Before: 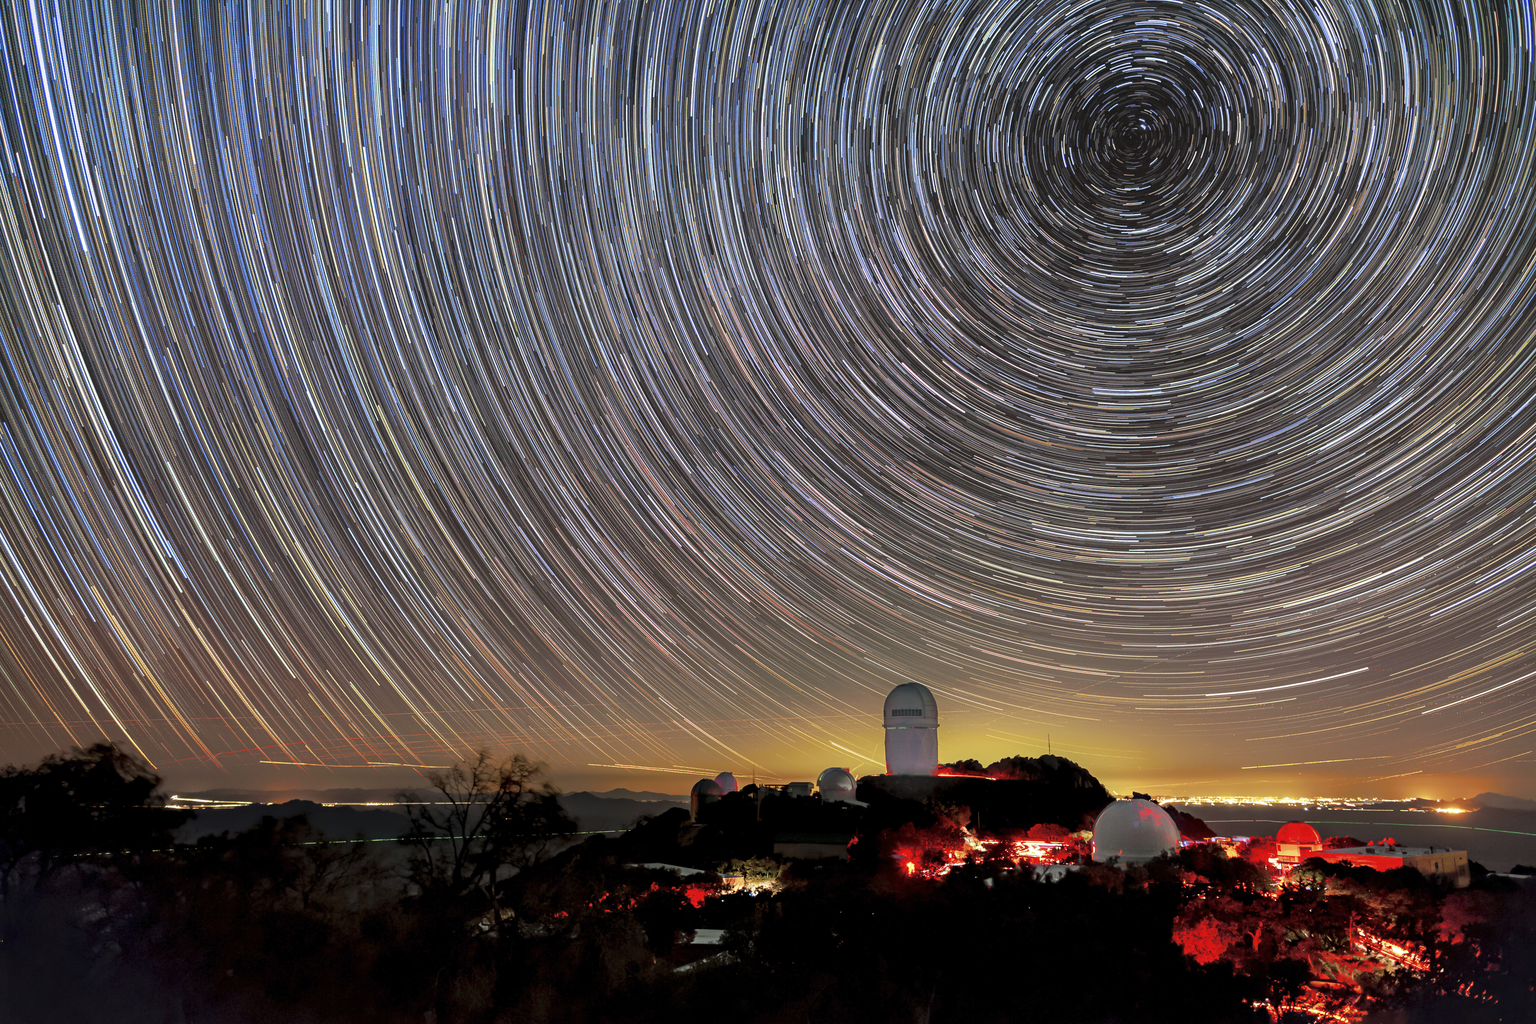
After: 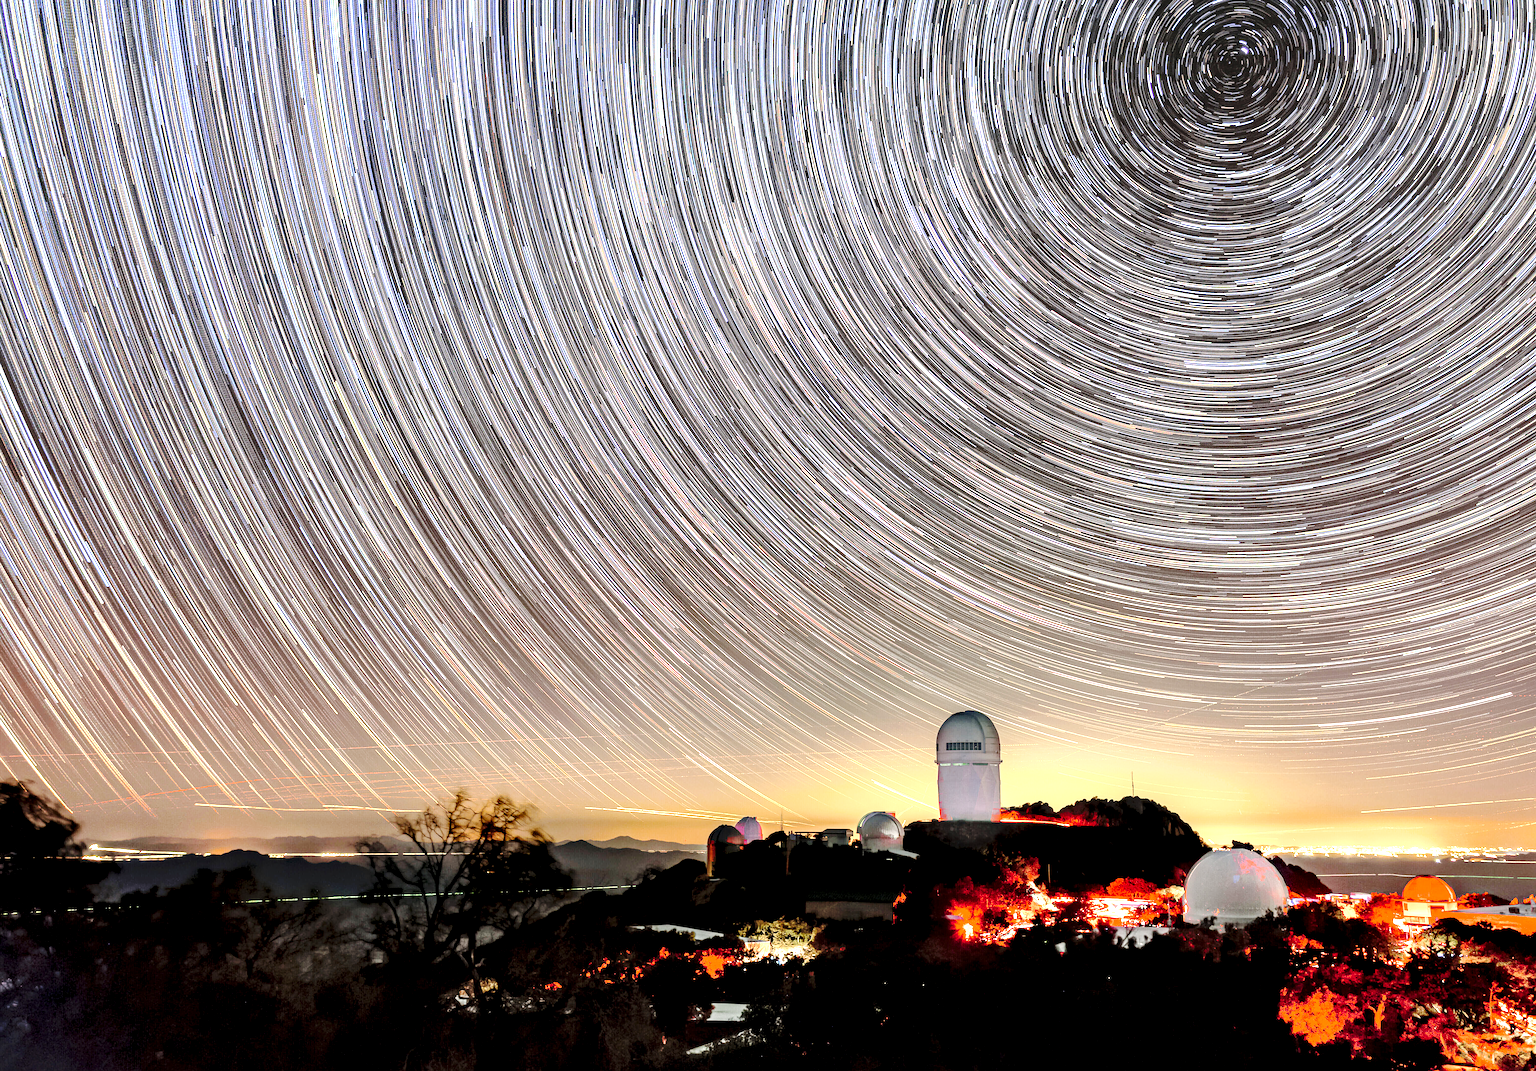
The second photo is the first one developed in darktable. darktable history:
crop: left 6.25%, top 8.284%, right 9.549%, bottom 3.608%
contrast equalizer: y [[0.5 ×6], [0.5 ×6], [0.5 ×6], [0 ×6], [0, 0.039, 0.251, 0.29, 0.293, 0.292]], mix -0.297
exposure: black level correction 0.001, exposure 1.653 EV, compensate highlight preservation false
sharpen: on, module defaults
shadows and highlights: radius 337.1, shadows 28.86, soften with gaussian
tone curve: curves: ch0 [(0, 0) (0.003, 0.002) (0.011, 0.008) (0.025, 0.017) (0.044, 0.027) (0.069, 0.037) (0.1, 0.052) (0.136, 0.074) (0.177, 0.11) (0.224, 0.155) (0.277, 0.237) (0.335, 0.34) (0.399, 0.467) (0.468, 0.584) (0.543, 0.683) (0.623, 0.762) (0.709, 0.827) (0.801, 0.888) (0.898, 0.947) (1, 1)], preserve colors none
color balance rgb: linear chroma grading › global chroma 0.56%, perceptual saturation grading › global saturation 0.403%
local contrast: shadows 93%, midtone range 0.497
